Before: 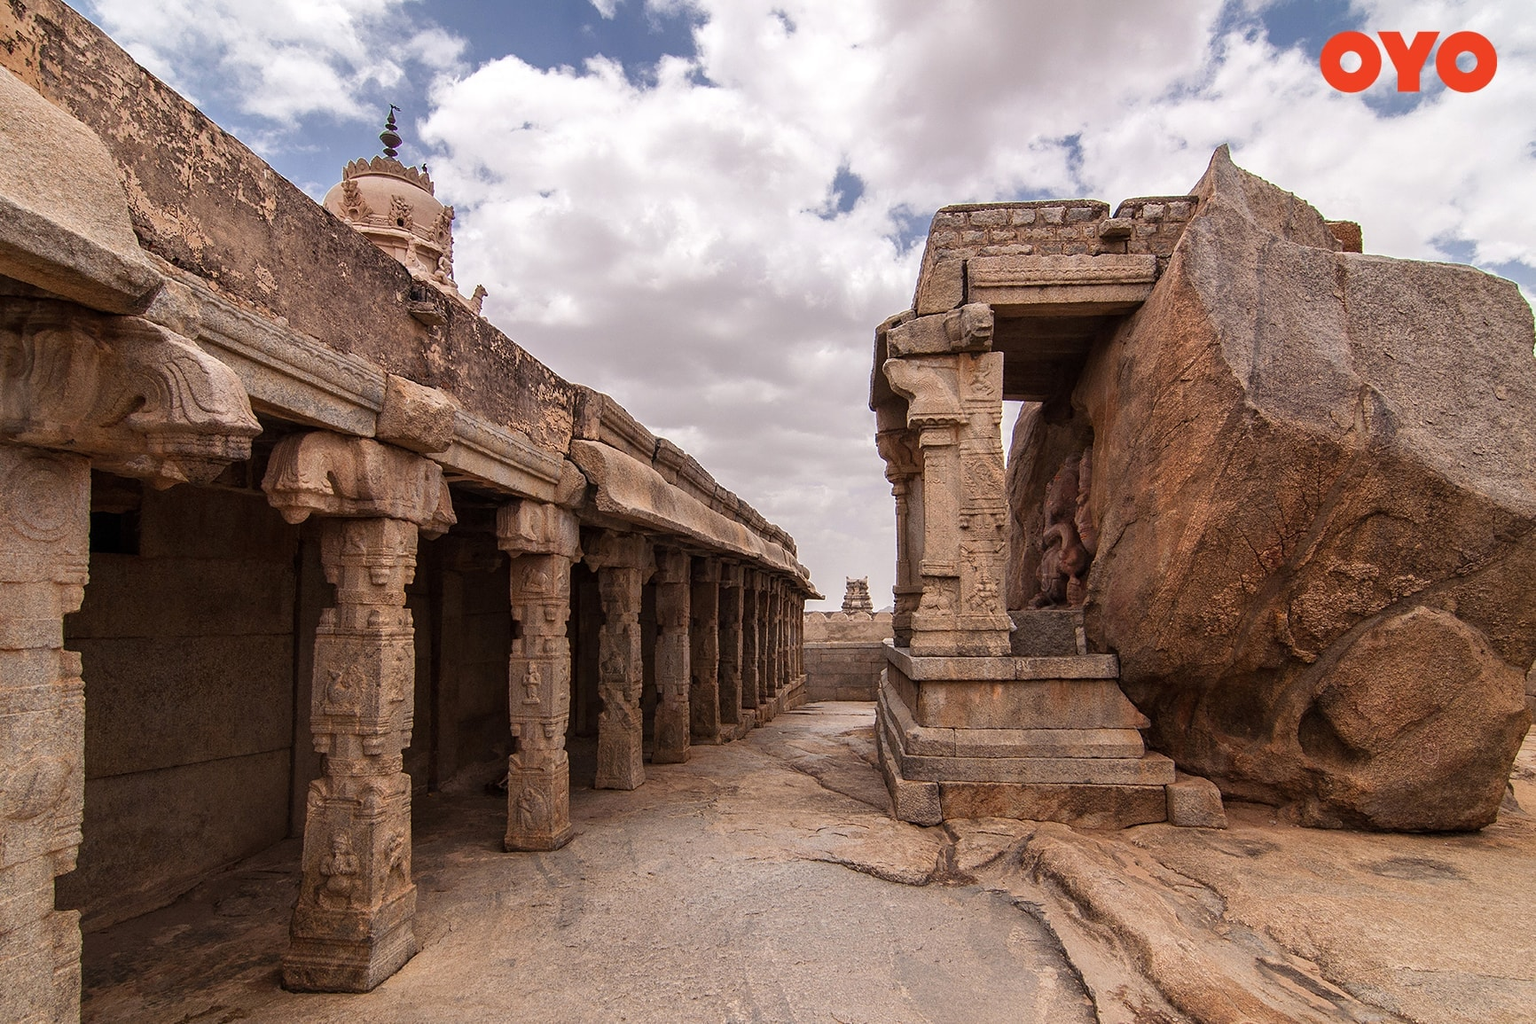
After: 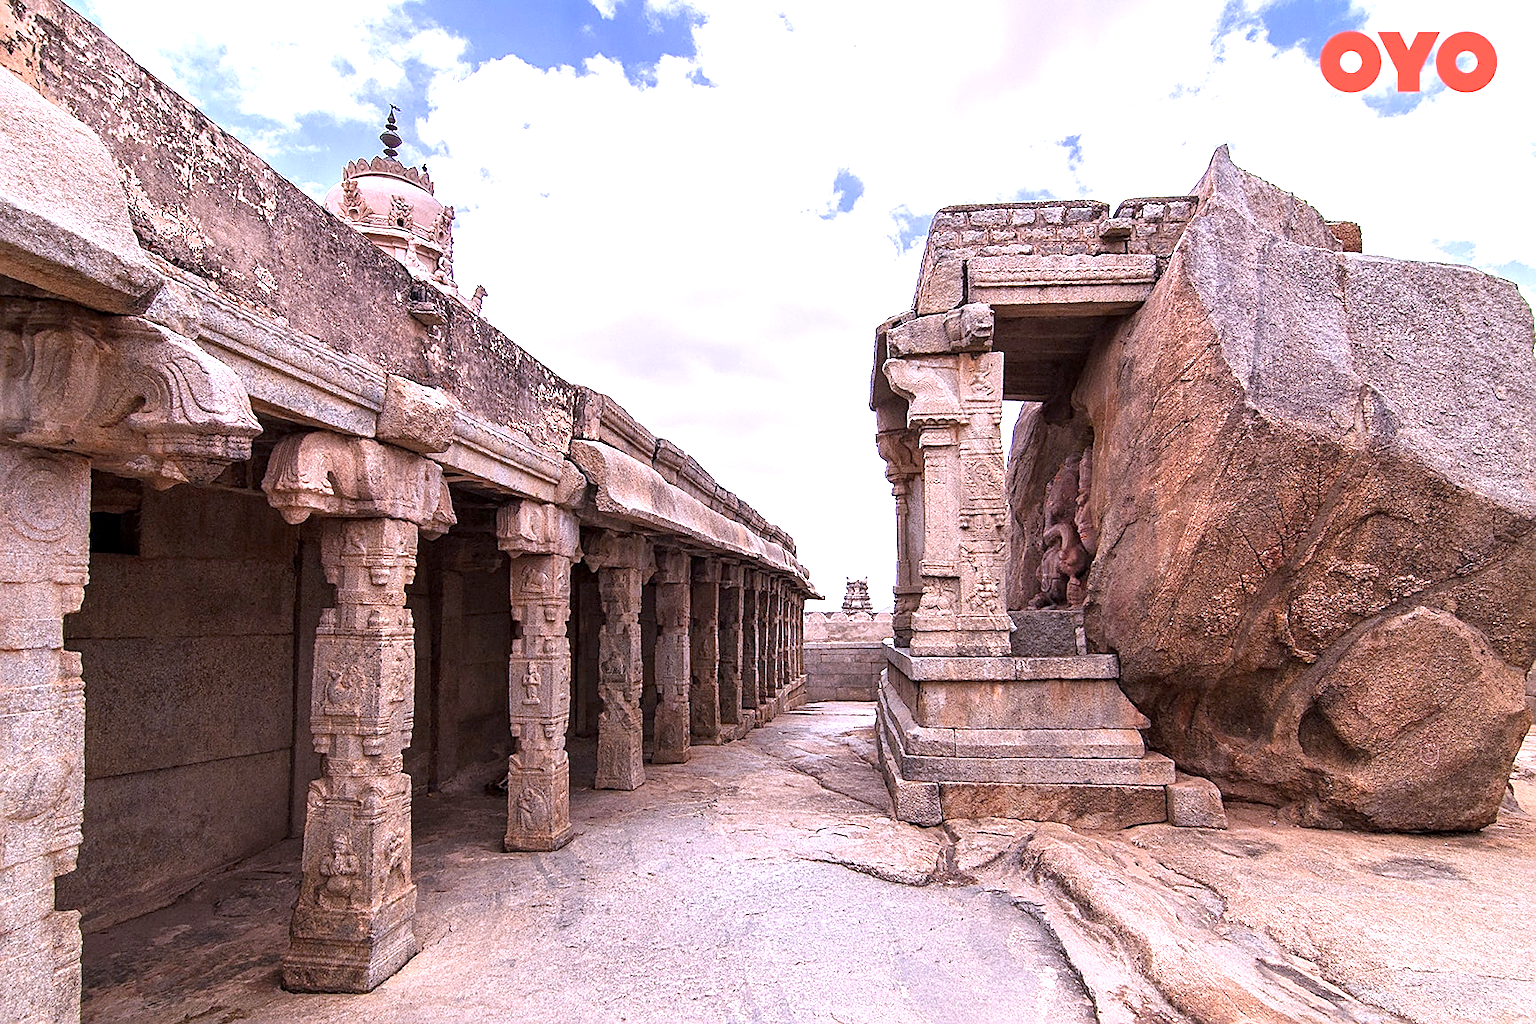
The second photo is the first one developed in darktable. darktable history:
sharpen: on, module defaults
exposure: black level correction 0.001, exposure 1.129 EV, compensate exposure bias true, compensate highlight preservation false
color calibration: illuminant as shot in camera, x 0.379, y 0.397, temperature 4129.94 K
